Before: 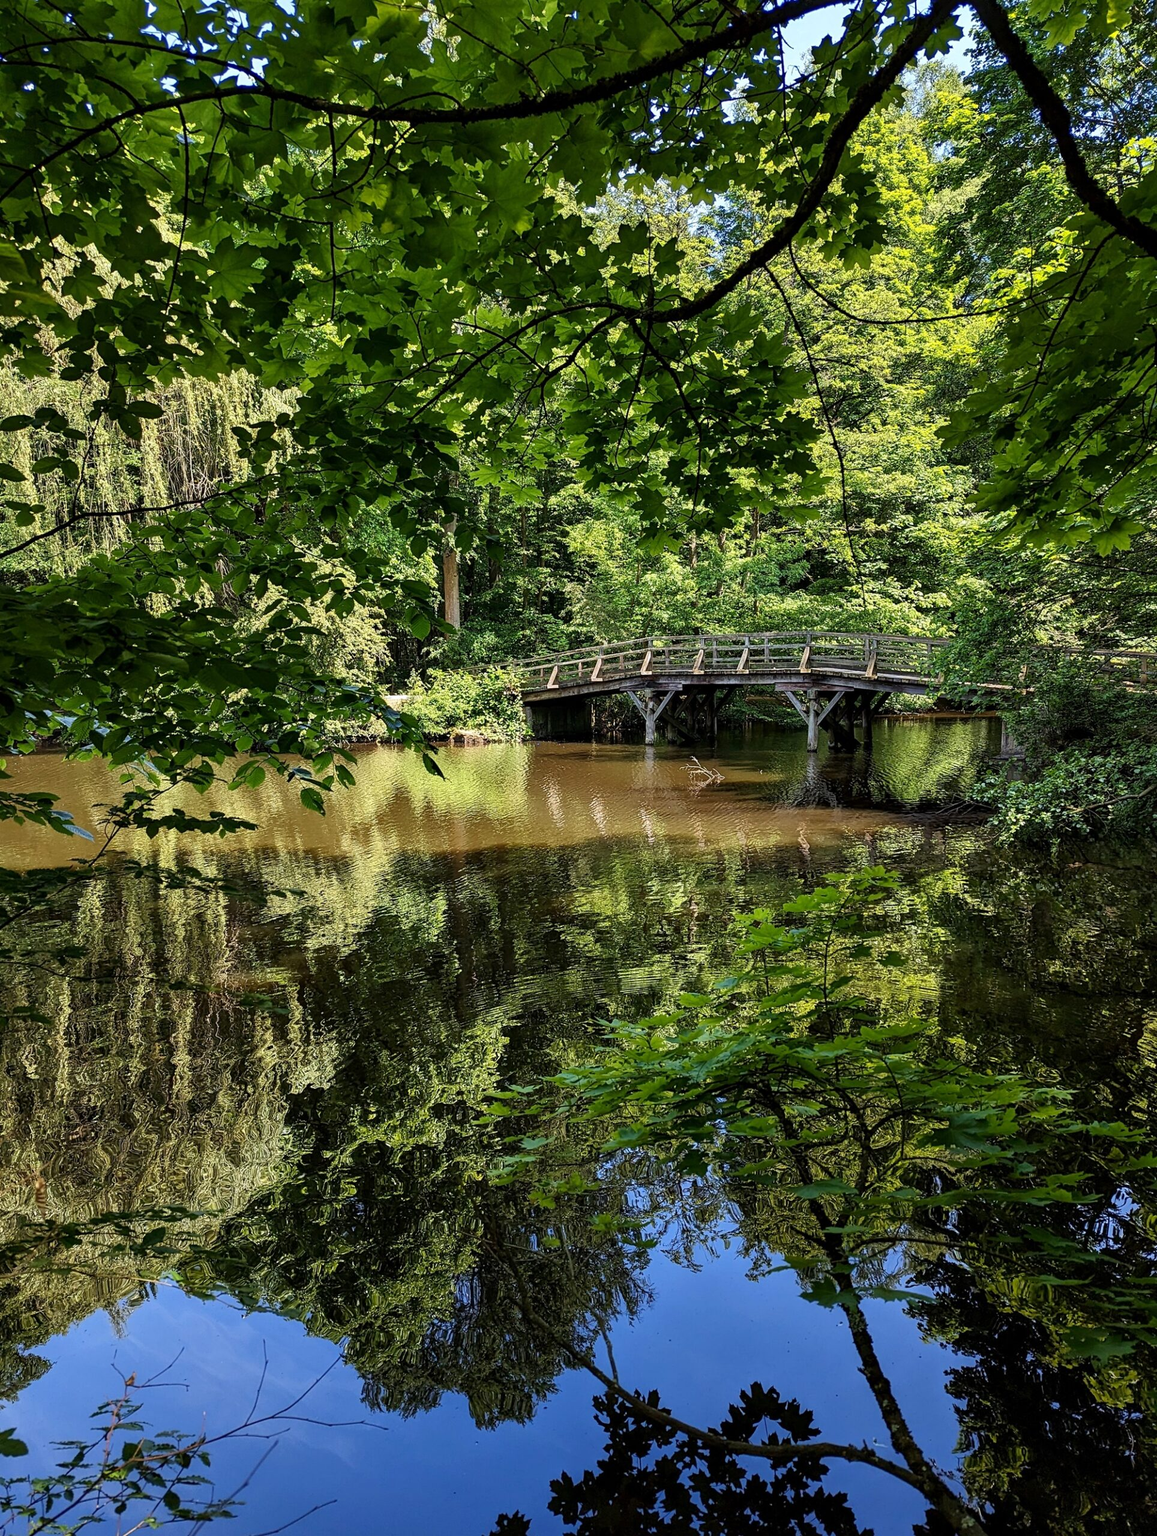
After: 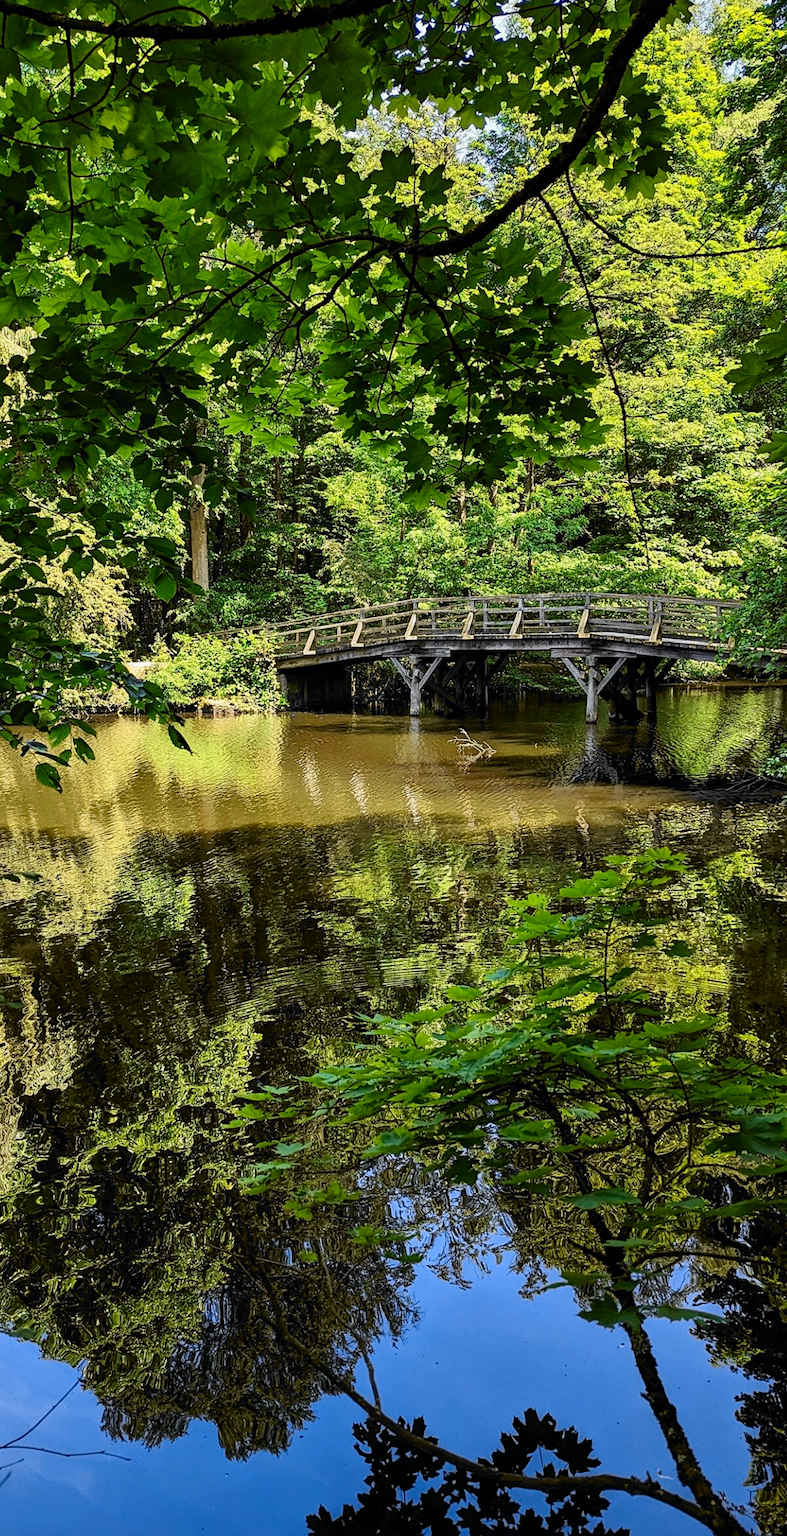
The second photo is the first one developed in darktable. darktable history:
crop and rotate: left 23.194%, top 5.646%, right 14.179%, bottom 2.356%
tone curve: curves: ch0 [(0, 0) (0.071, 0.058) (0.266, 0.268) (0.498, 0.542) (0.766, 0.807) (1, 0.983)]; ch1 [(0, 0) (0.346, 0.307) (0.408, 0.387) (0.463, 0.465) (0.482, 0.493) (0.502, 0.499) (0.517, 0.502) (0.55, 0.548) (0.597, 0.61) (0.651, 0.698) (1, 1)]; ch2 [(0, 0) (0.346, 0.34) (0.434, 0.46) (0.485, 0.494) (0.5, 0.498) (0.517, 0.506) (0.526, 0.539) (0.583, 0.603) (0.625, 0.659) (1, 1)], color space Lab, independent channels, preserve colors none
